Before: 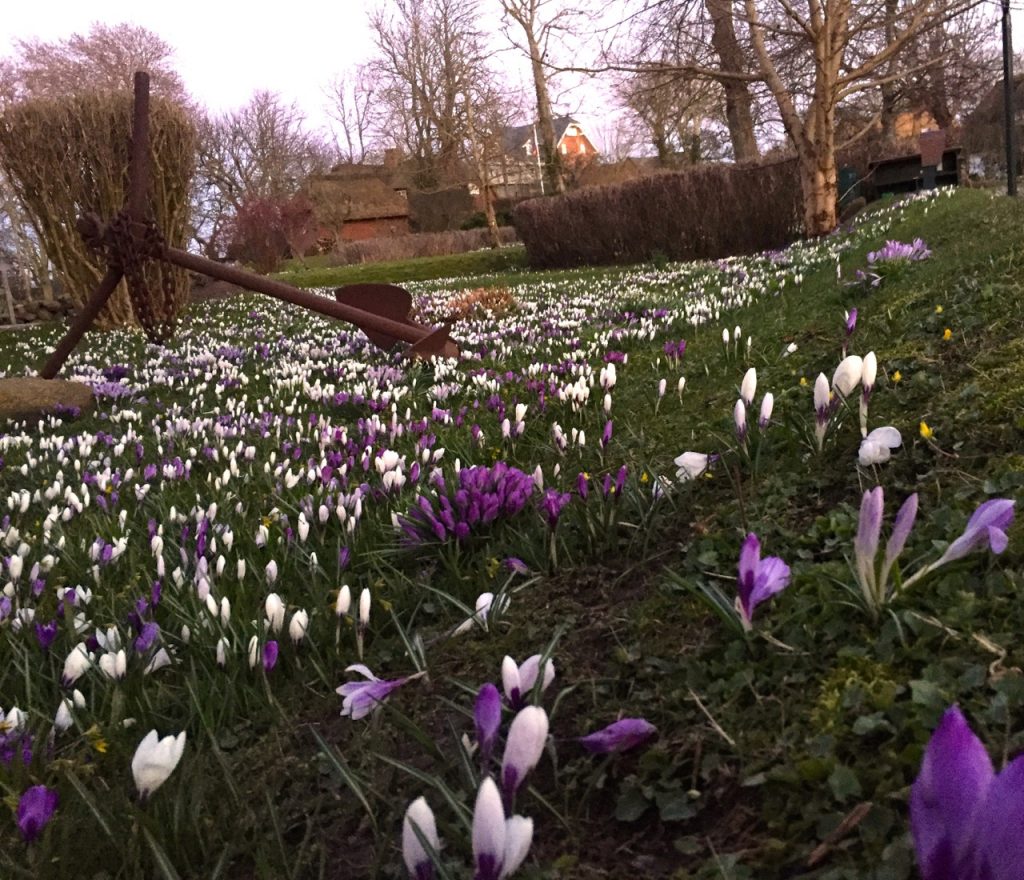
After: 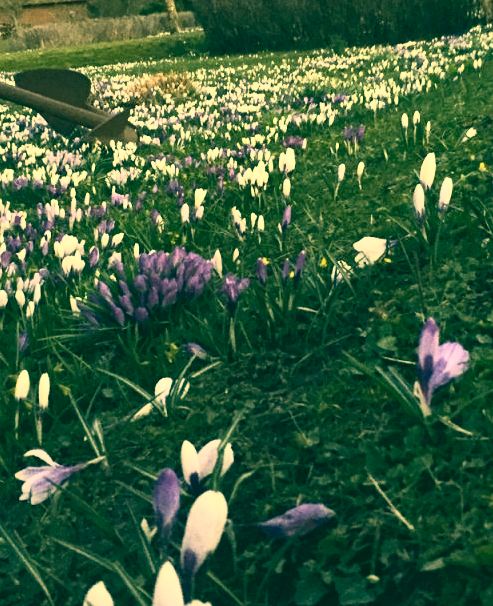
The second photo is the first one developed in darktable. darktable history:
color correction: highlights a* 2.17, highlights b* 33.9, shadows a* -36.74, shadows b* -6.26
crop: left 31.362%, top 24.535%, right 20.43%, bottom 6.532%
contrast brightness saturation: contrast 0.446, brightness 0.546, saturation -0.198
